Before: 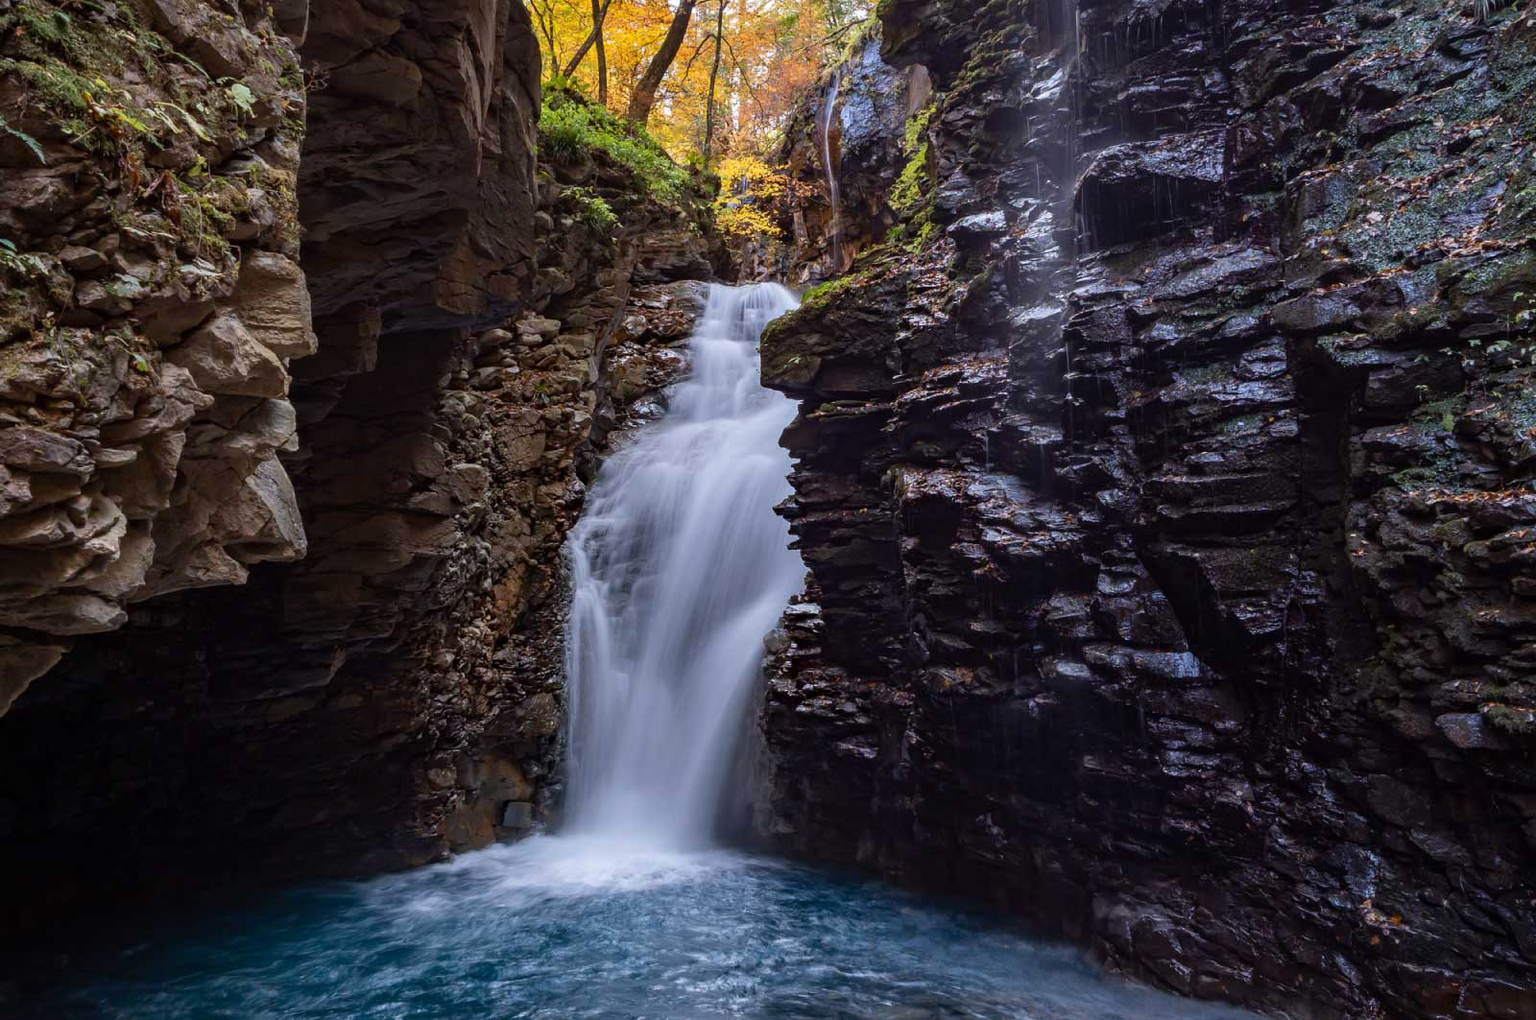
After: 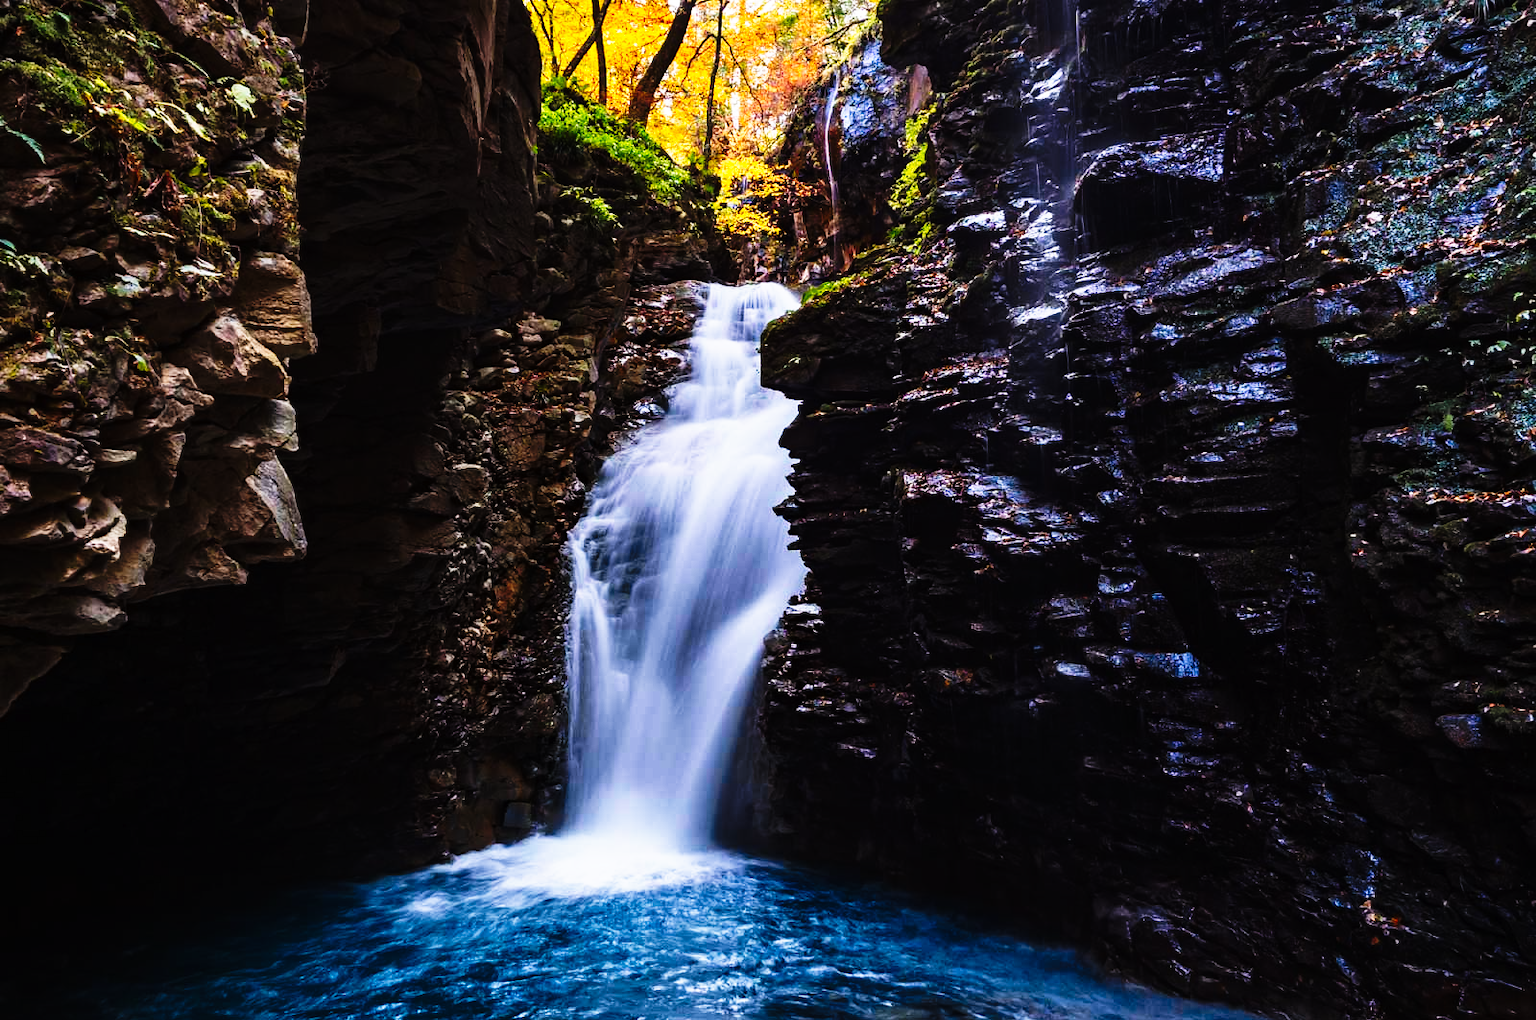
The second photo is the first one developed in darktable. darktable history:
tone curve: curves: ch0 [(0, 0) (0.003, 0.005) (0.011, 0.008) (0.025, 0.013) (0.044, 0.017) (0.069, 0.022) (0.1, 0.029) (0.136, 0.038) (0.177, 0.053) (0.224, 0.081) (0.277, 0.128) (0.335, 0.214) (0.399, 0.343) (0.468, 0.478) (0.543, 0.641) (0.623, 0.798) (0.709, 0.911) (0.801, 0.971) (0.898, 0.99) (1, 1)], preserve colors none
